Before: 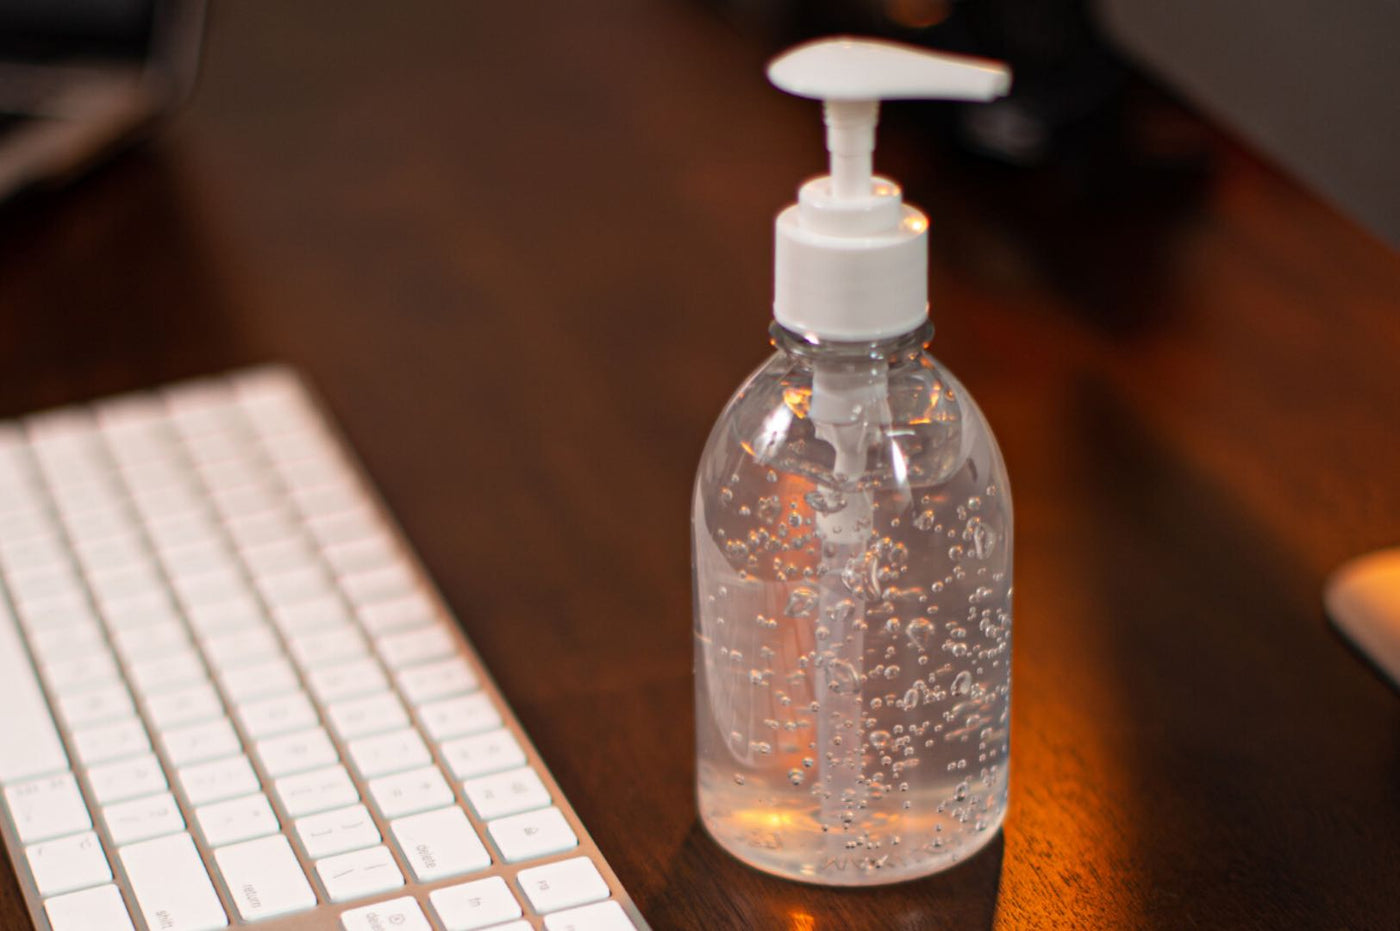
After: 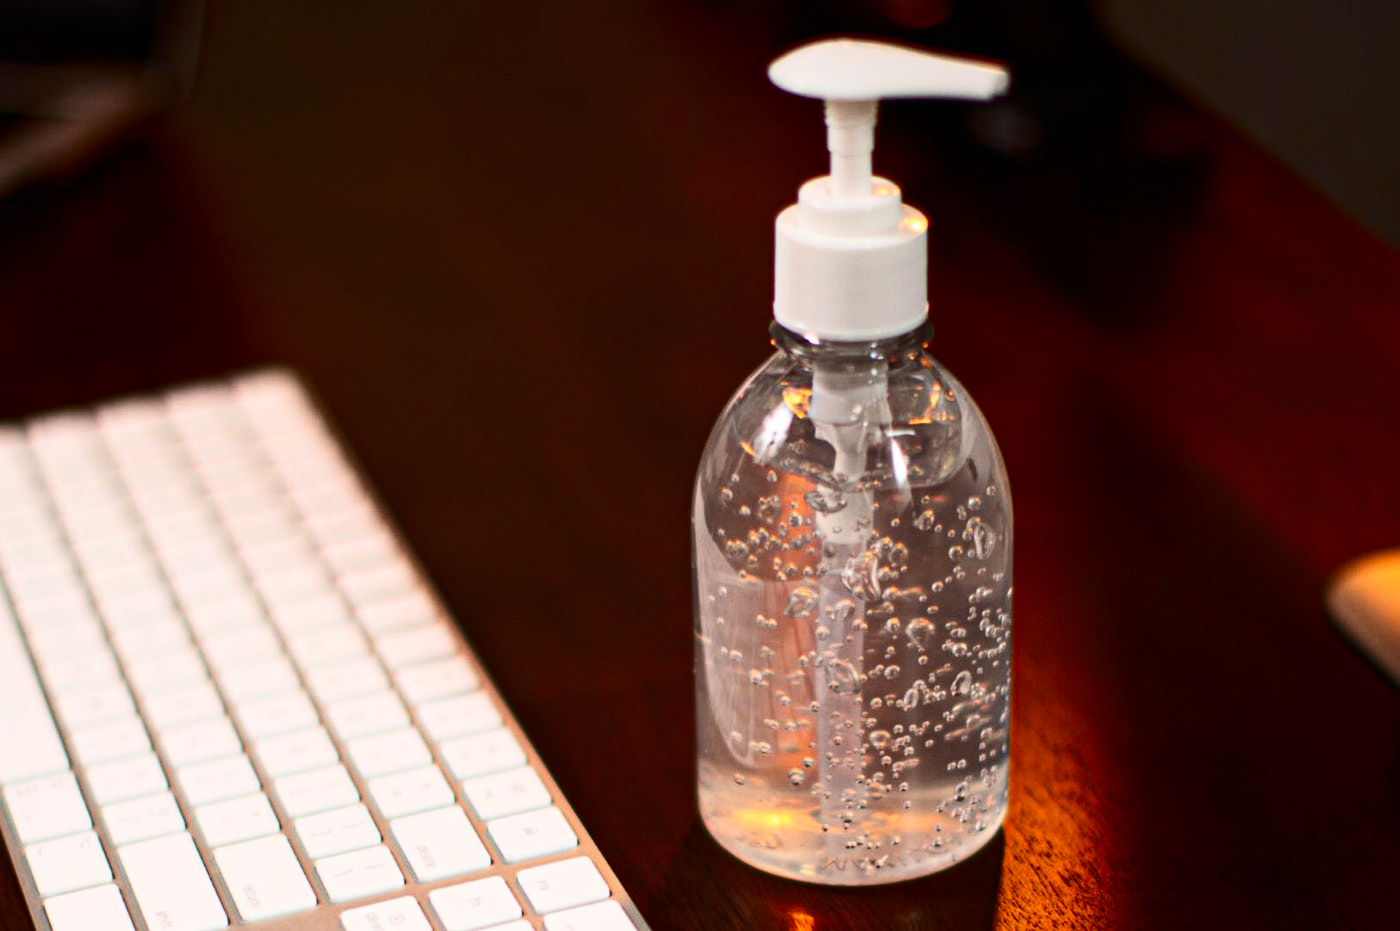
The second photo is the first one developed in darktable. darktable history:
contrast brightness saturation: contrast 0.32, brightness -0.08, saturation 0.17
